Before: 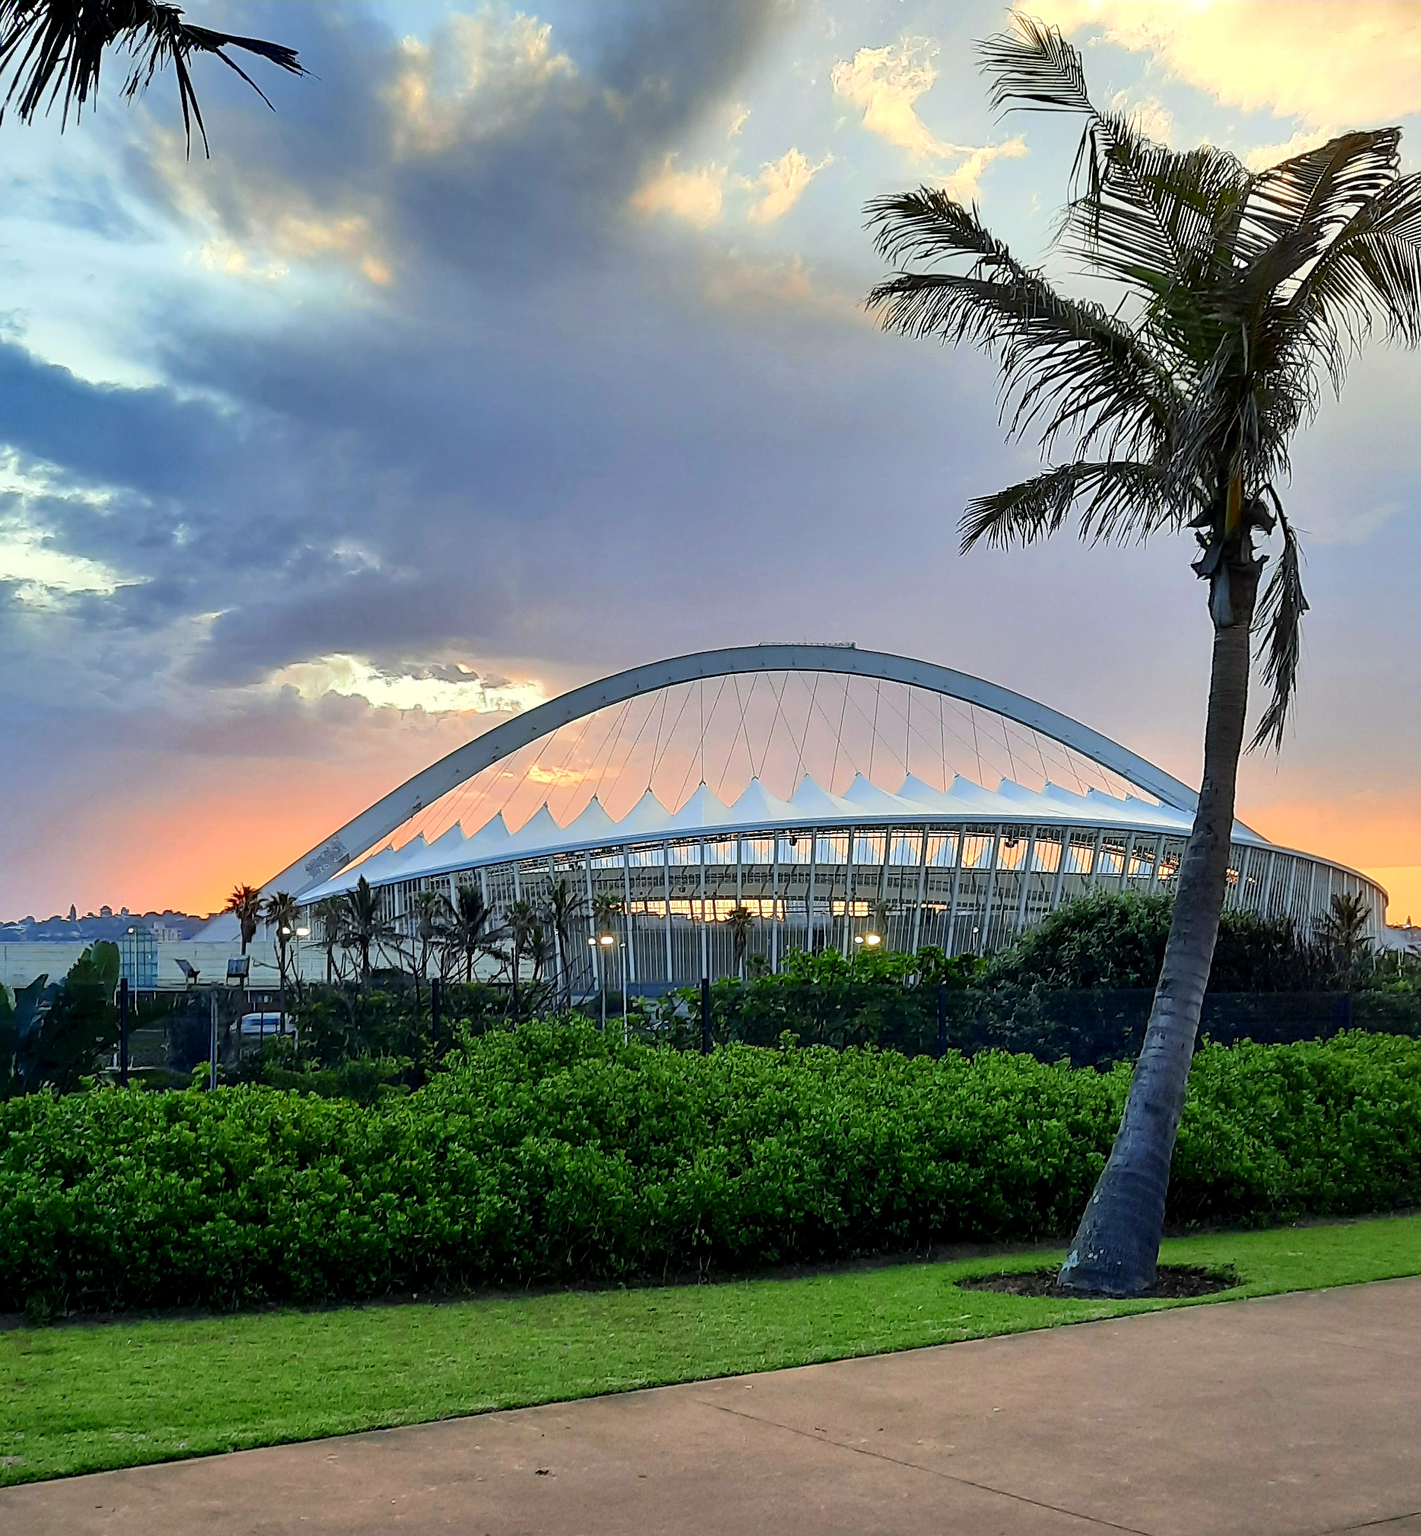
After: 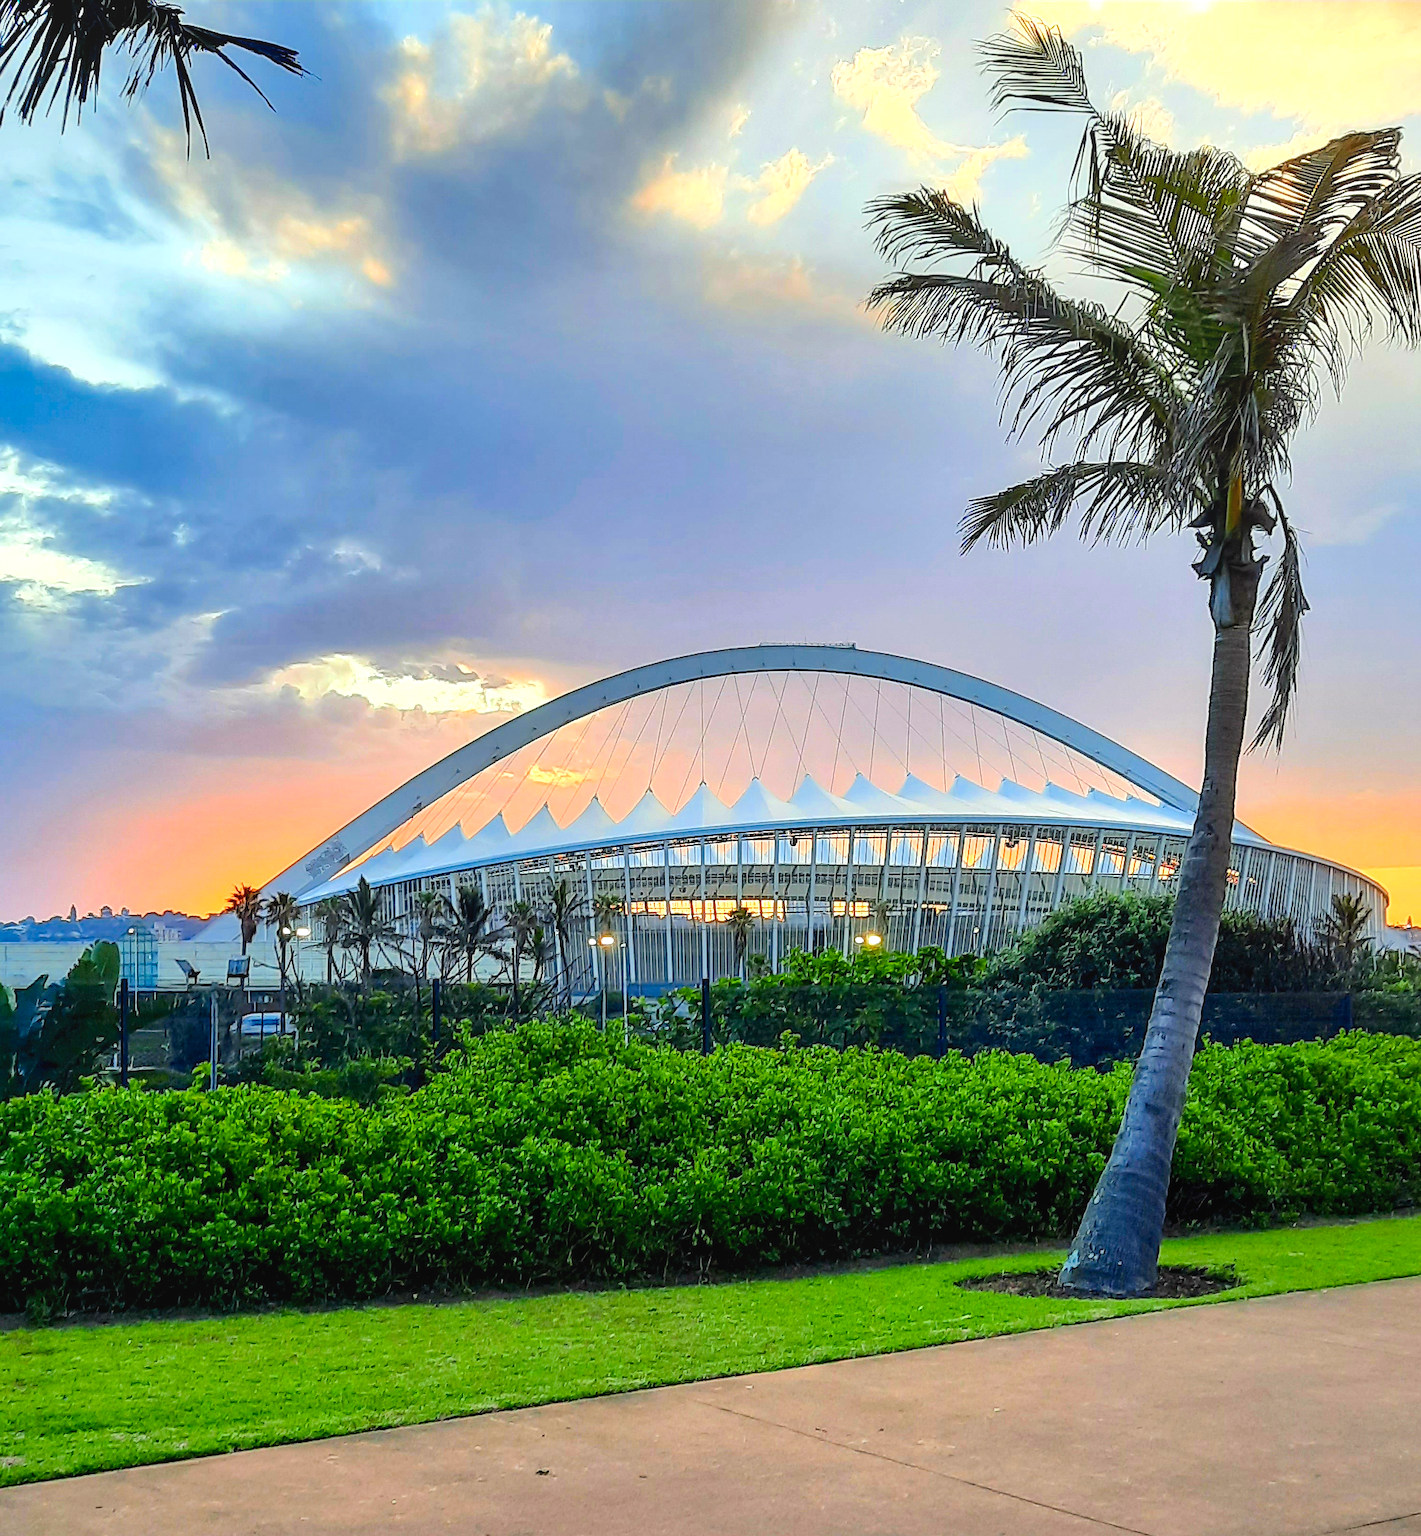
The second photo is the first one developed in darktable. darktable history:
color balance rgb: linear chroma grading › global chroma 12.858%, perceptual saturation grading › global saturation 10.185%
local contrast: detail 110%
color zones: curves: ch0 [(0, 0.5) (0.143, 0.5) (0.286, 0.5) (0.429, 0.5) (0.571, 0.5) (0.714, 0.476) (0.857, 0.5) (1, 0.5)]; ch2 [(0, 0.5) (0.143, 0.5) (0.286, 0.5) (0.429, 0.5) (0.571, 0.5) (0.714, 0.487) (0.857, 0.5) (1, 0.5)]
tone equalizer: -8 EV 1.01 EV, -7 EV 1 EV, -6 EV 0.977 EV, -5 EV 1.01 EV, -4 EV 1.01 EV, -3 EV 0.719 EV, -2 EV 0.51 EV, -1 EV 0.262 EV, edges refinement/feathering 500, mask exposure compensation -1.57 EV, preserve details no
